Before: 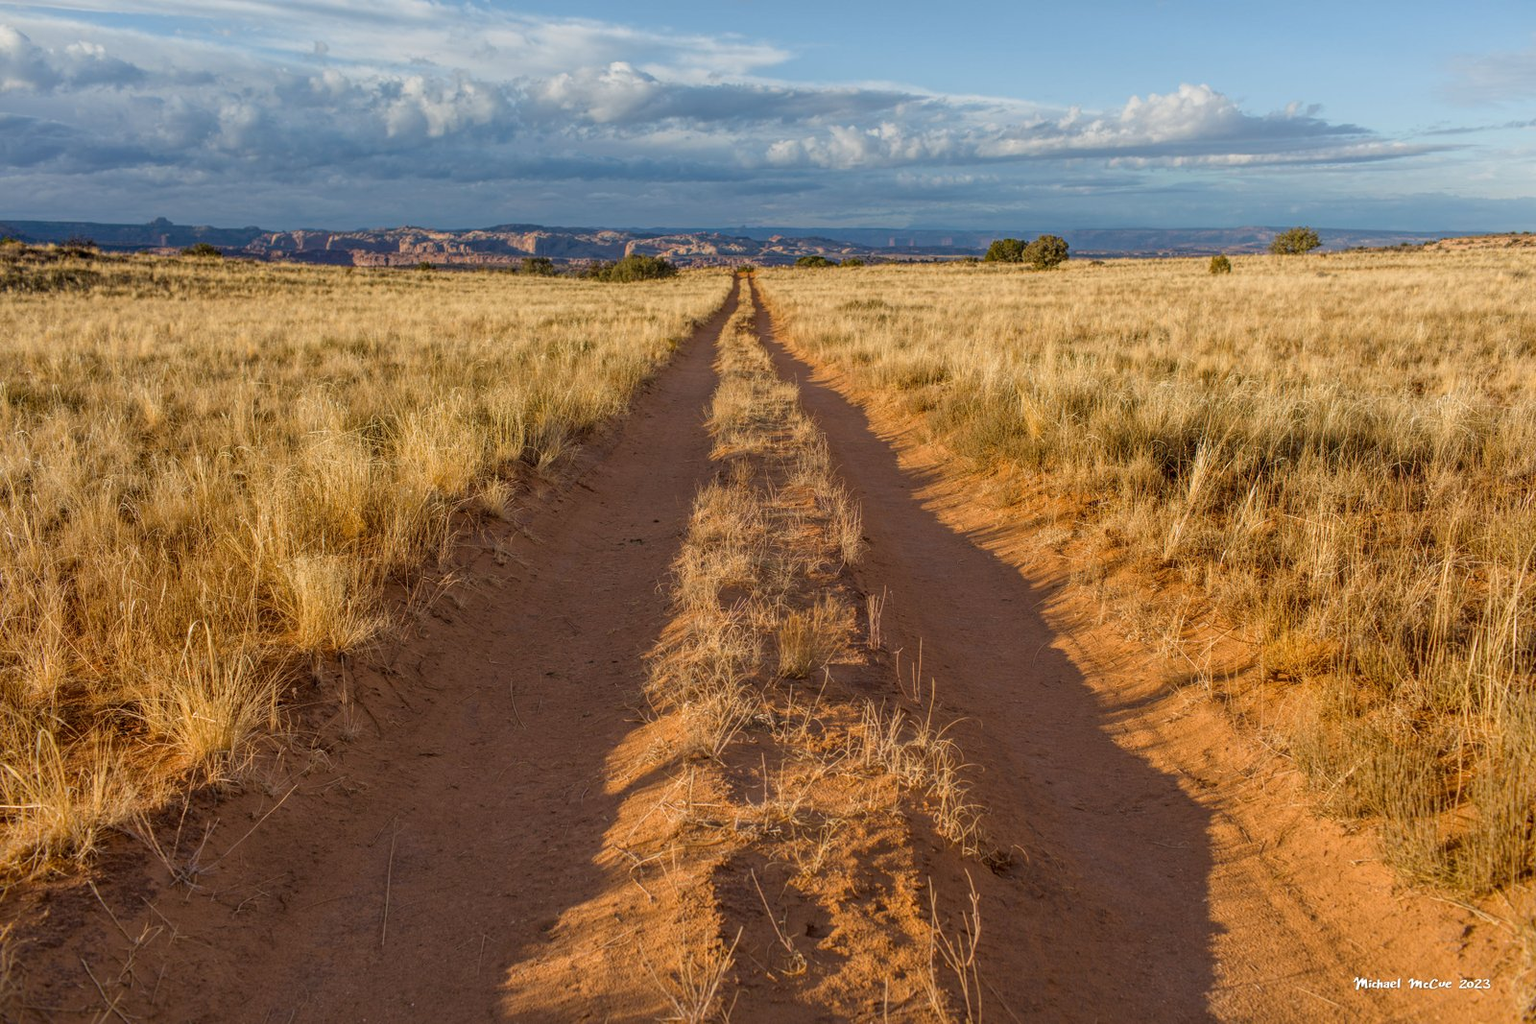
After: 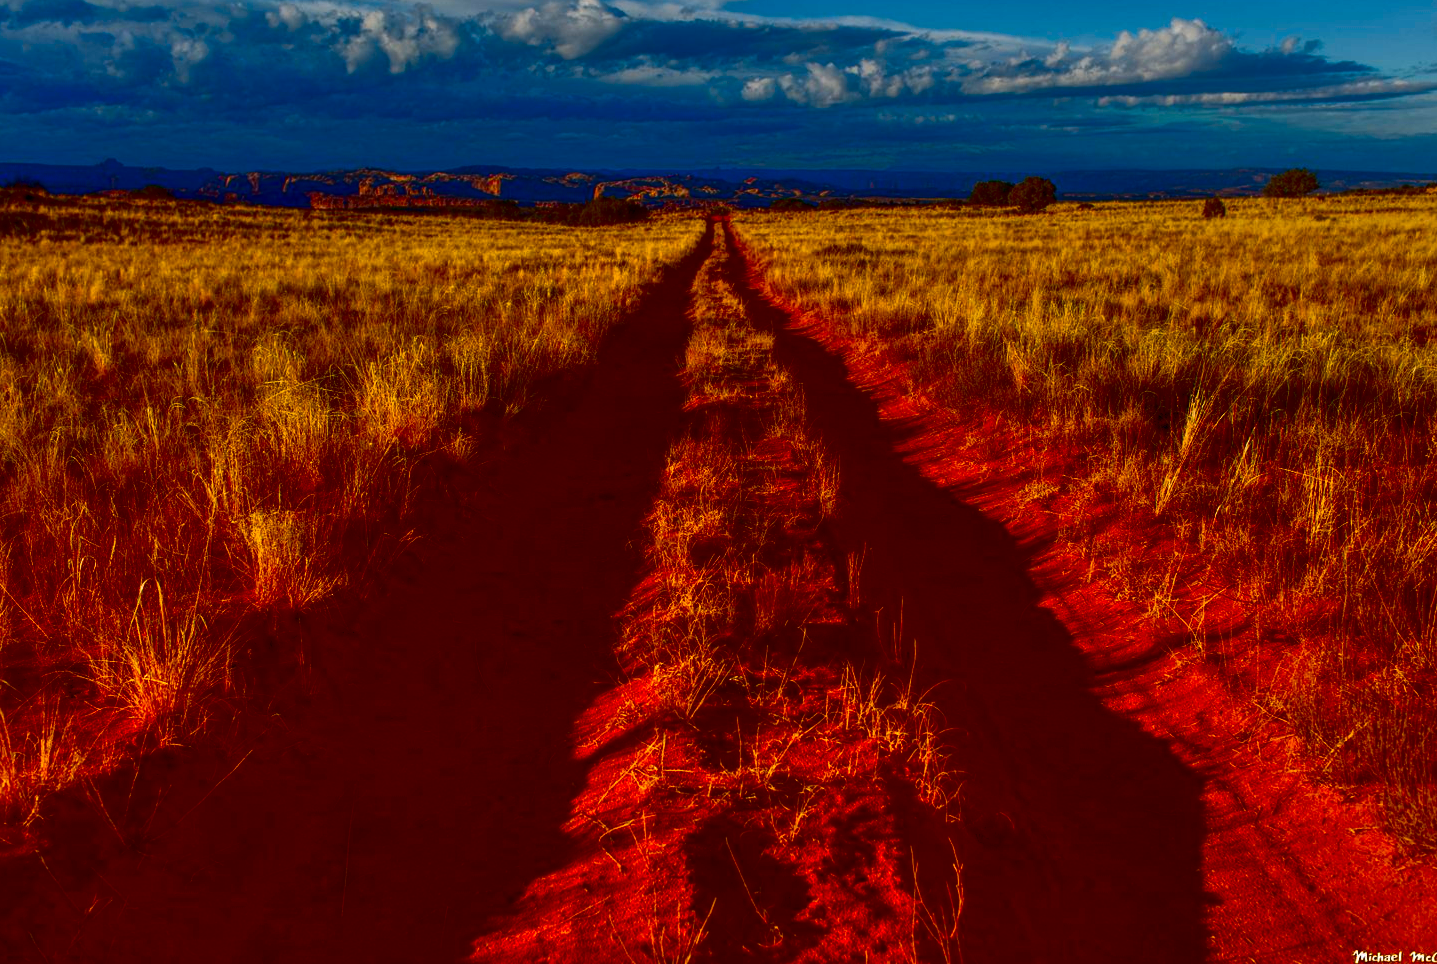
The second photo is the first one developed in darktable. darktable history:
contrast brightness saturation: brightness -0.993, saturation 0.998
shadows and highlights: soften with gaussian
crop: left 3.574%, top 6.423%, right 6.607%, bottom 3.212%
